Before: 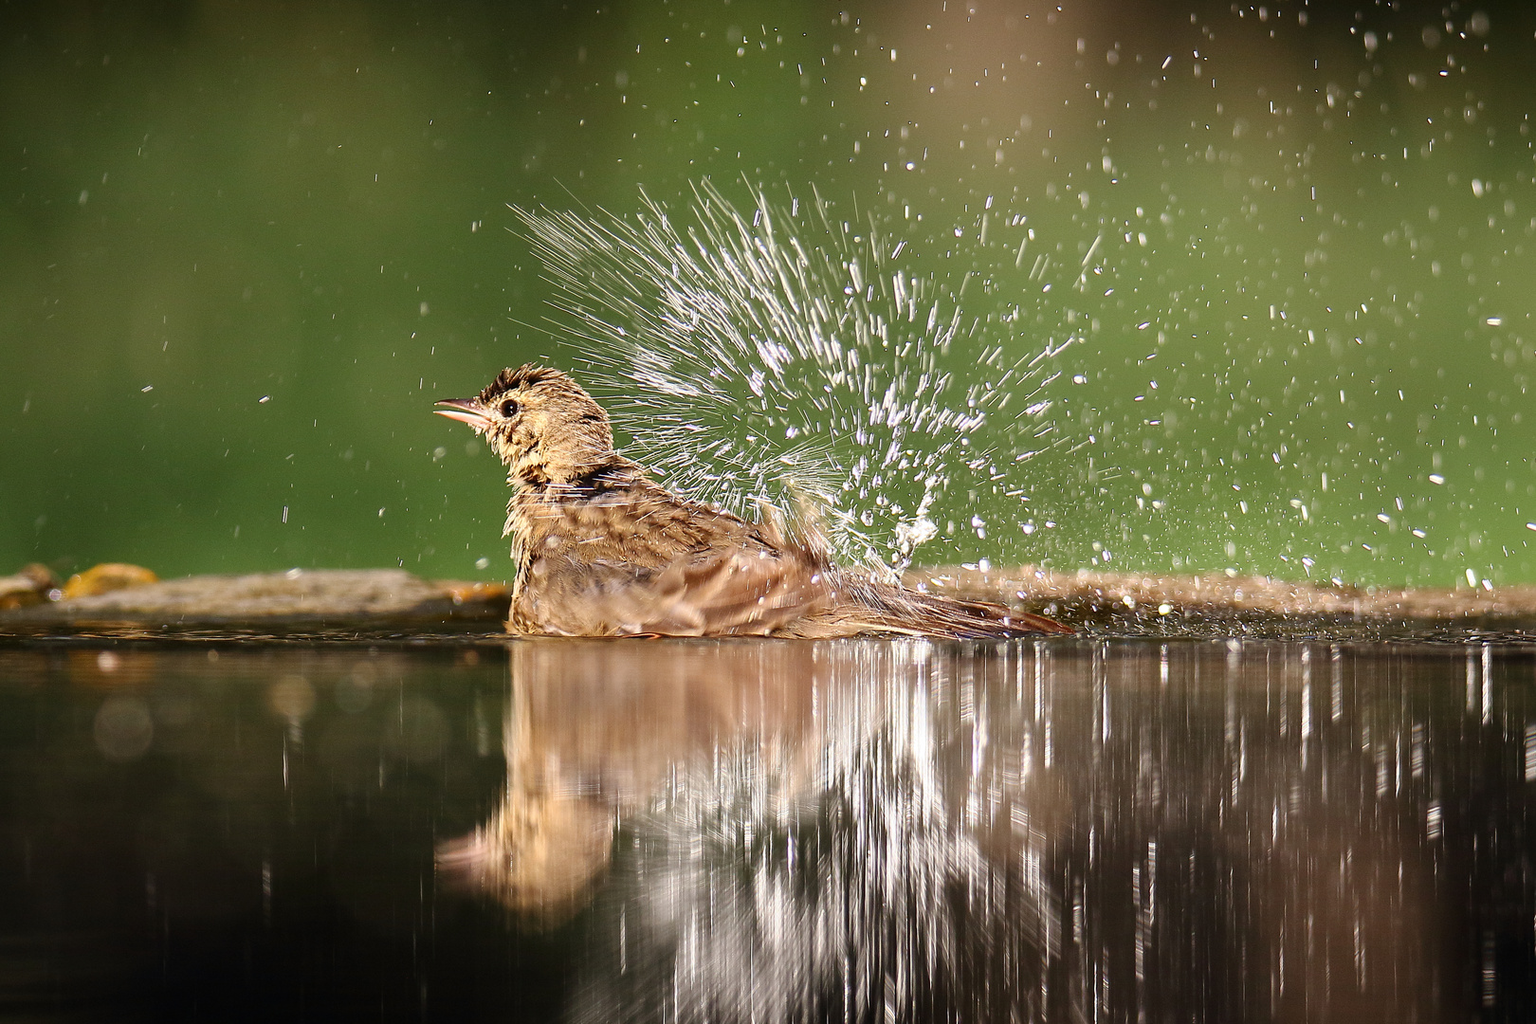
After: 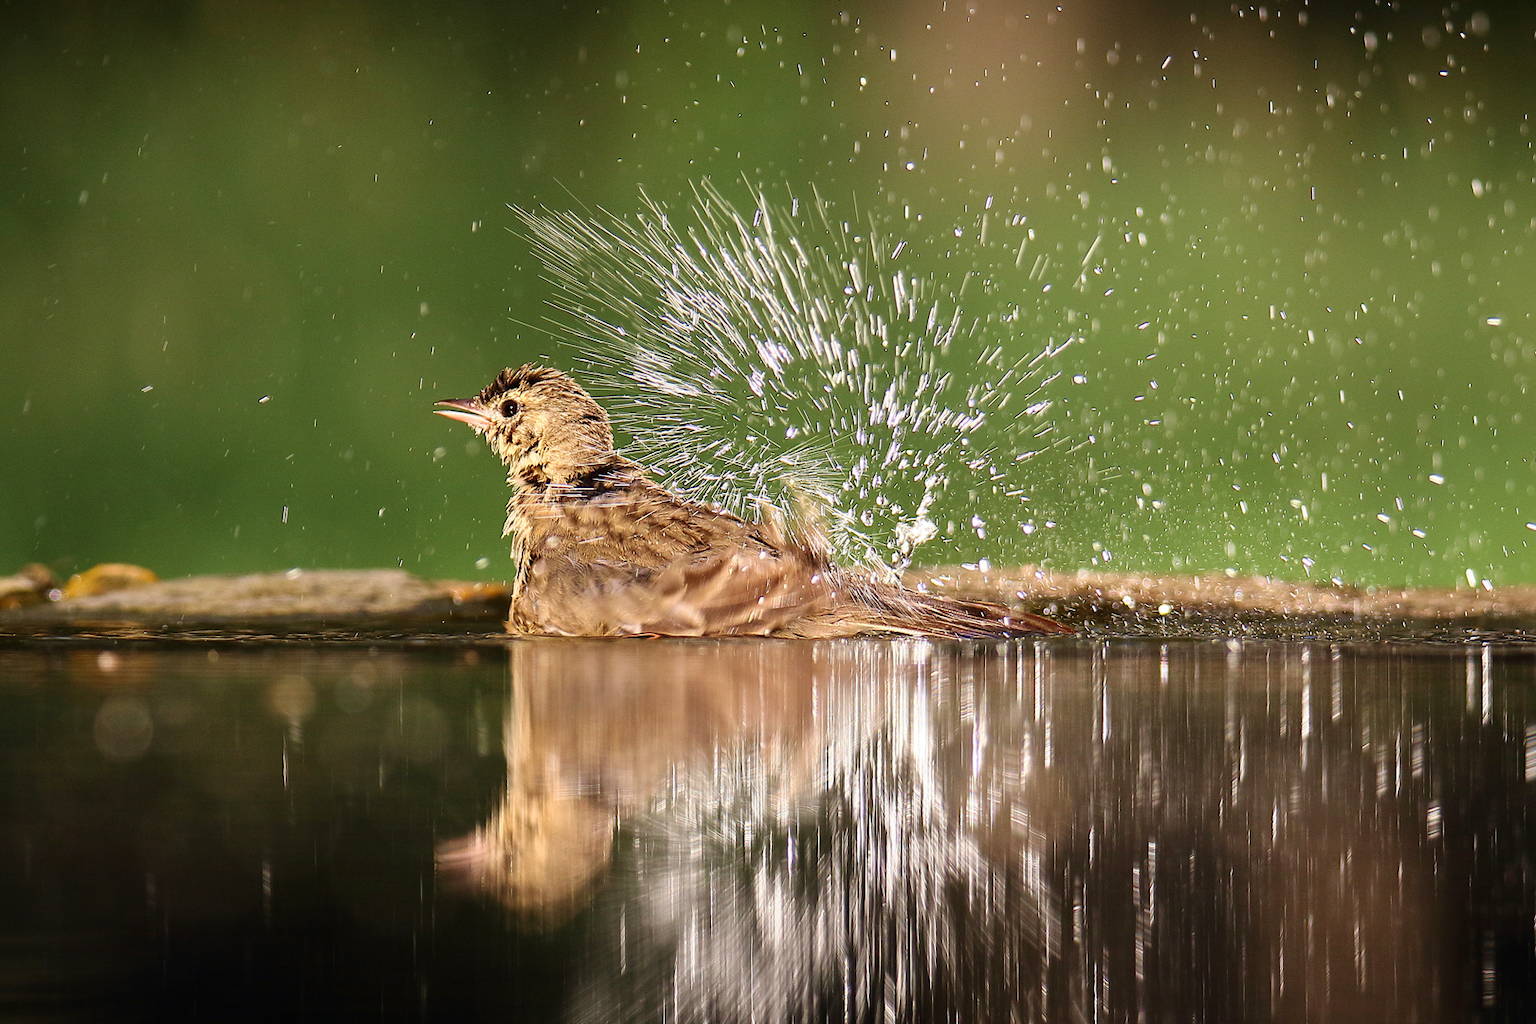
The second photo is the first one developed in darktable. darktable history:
velvia: on, module defaults
tone equalizer: edges refinement/feathering 500, mask exposure compensation -1.57 EV, preserve details guided filter
